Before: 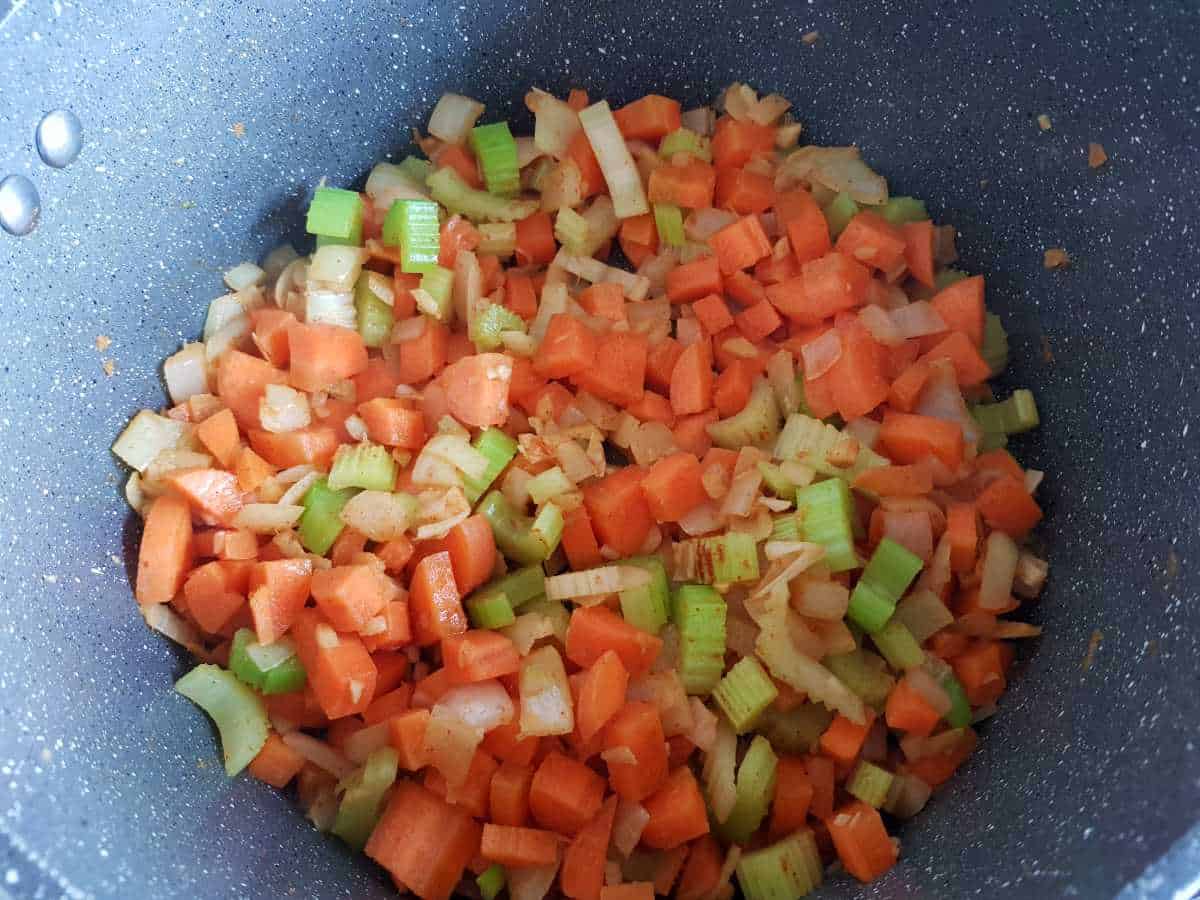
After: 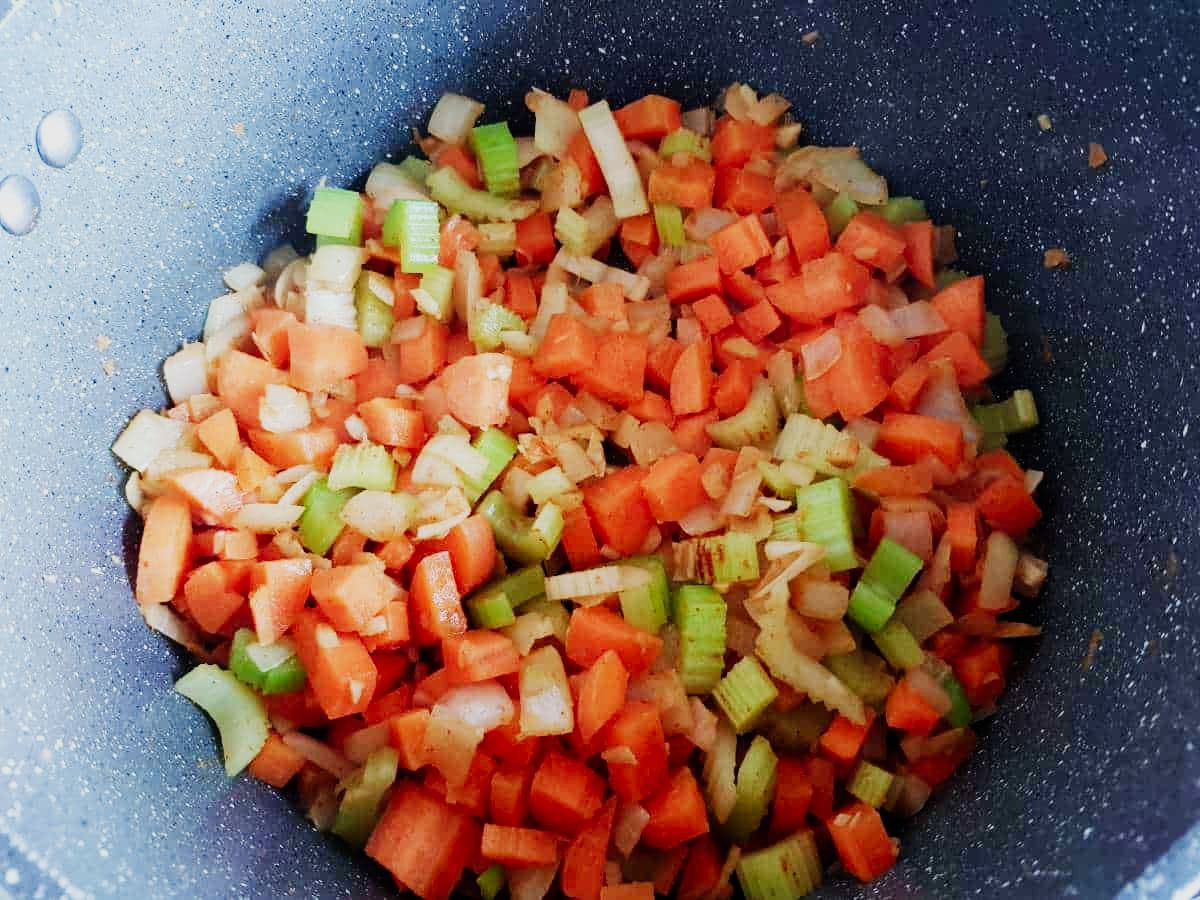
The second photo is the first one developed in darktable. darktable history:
exposure: exposure 0.3 EV, compensate highlight preservation false
sigmoid: contrast 1.7, skew -0.2, preserve hue 0%, red attenuation 0.1, red rotation 0.035, green attenuation 0.1, green rotation -0.017, blue attenuation 0.15, blue rotation -0.052, base primaries Rec2020
